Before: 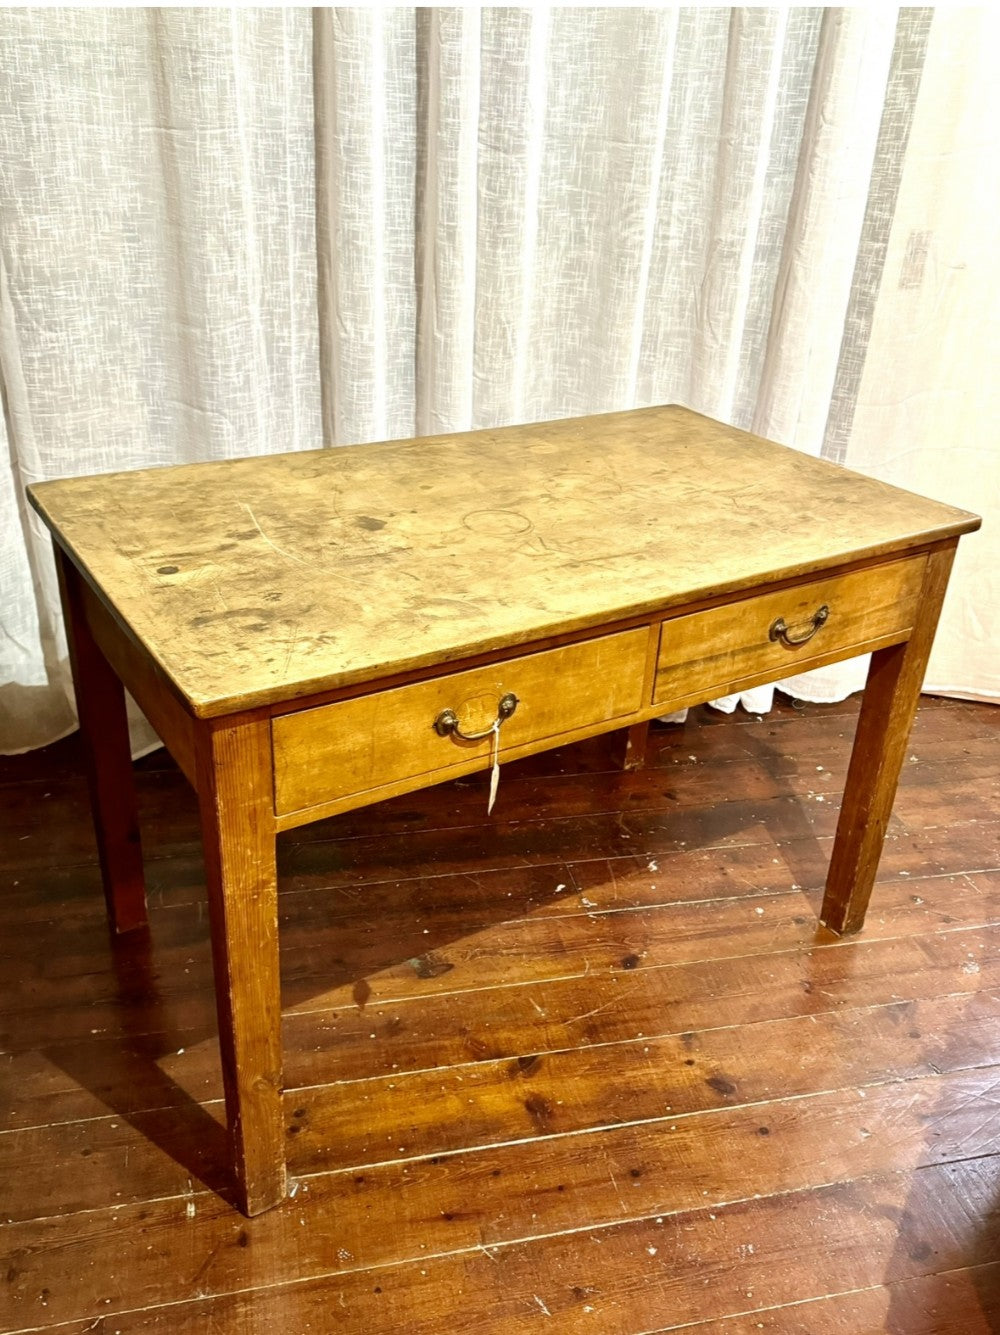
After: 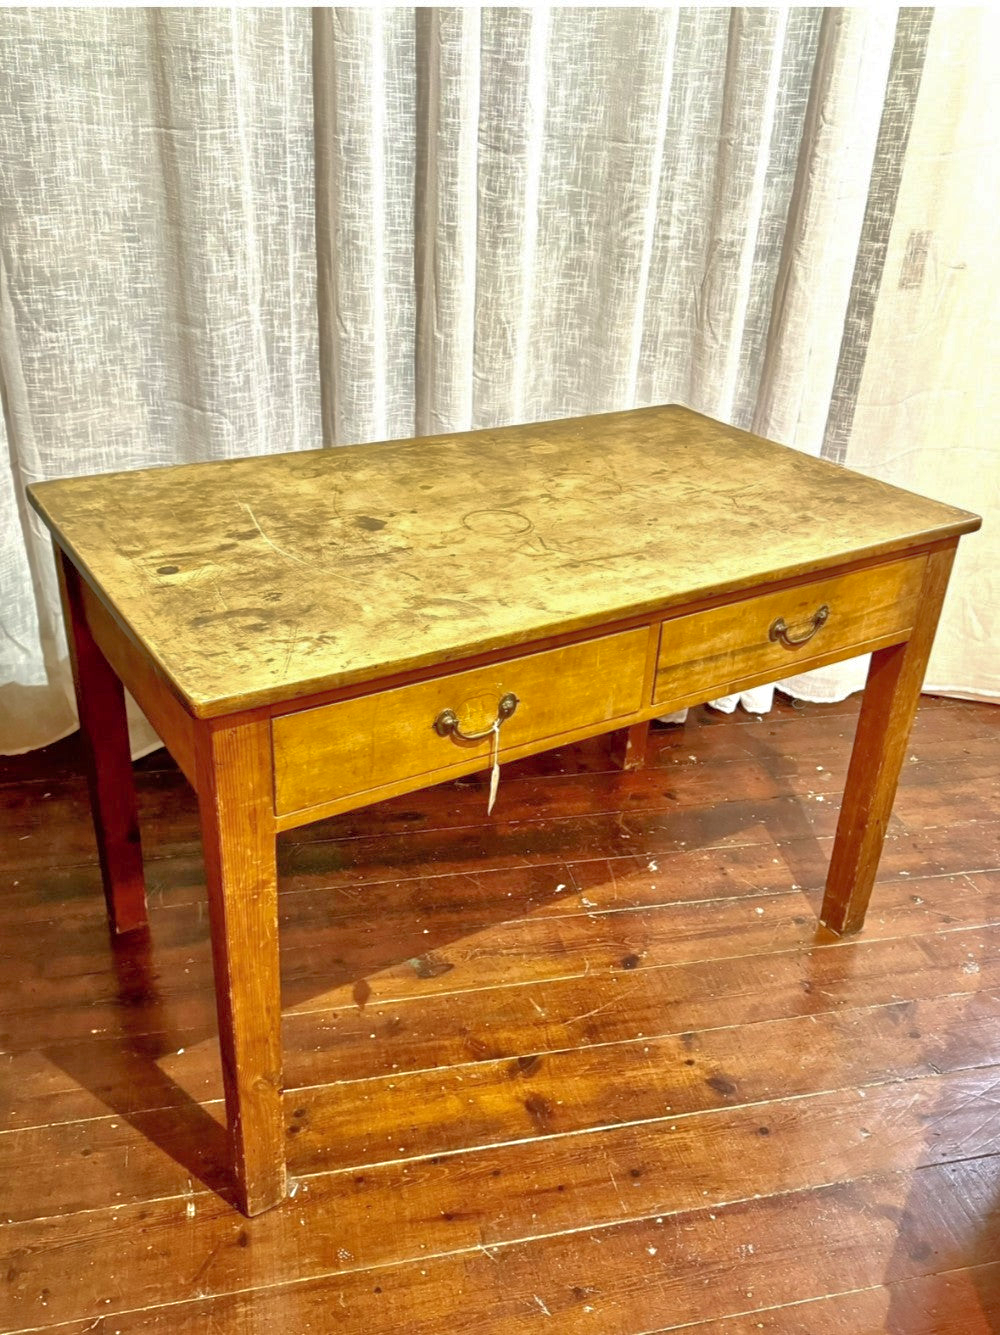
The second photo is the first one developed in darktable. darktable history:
shadows and highlights: on, module defaults
tone equalizer: -7 EV 0.141 EV, -6 EV 0.585 EV, -5 EV 1.16 EV, -4 EV 1.37 EV, -3 EV 1.12 EV, -2 EV 0.6 EV, -1 EV 0.148 EV
